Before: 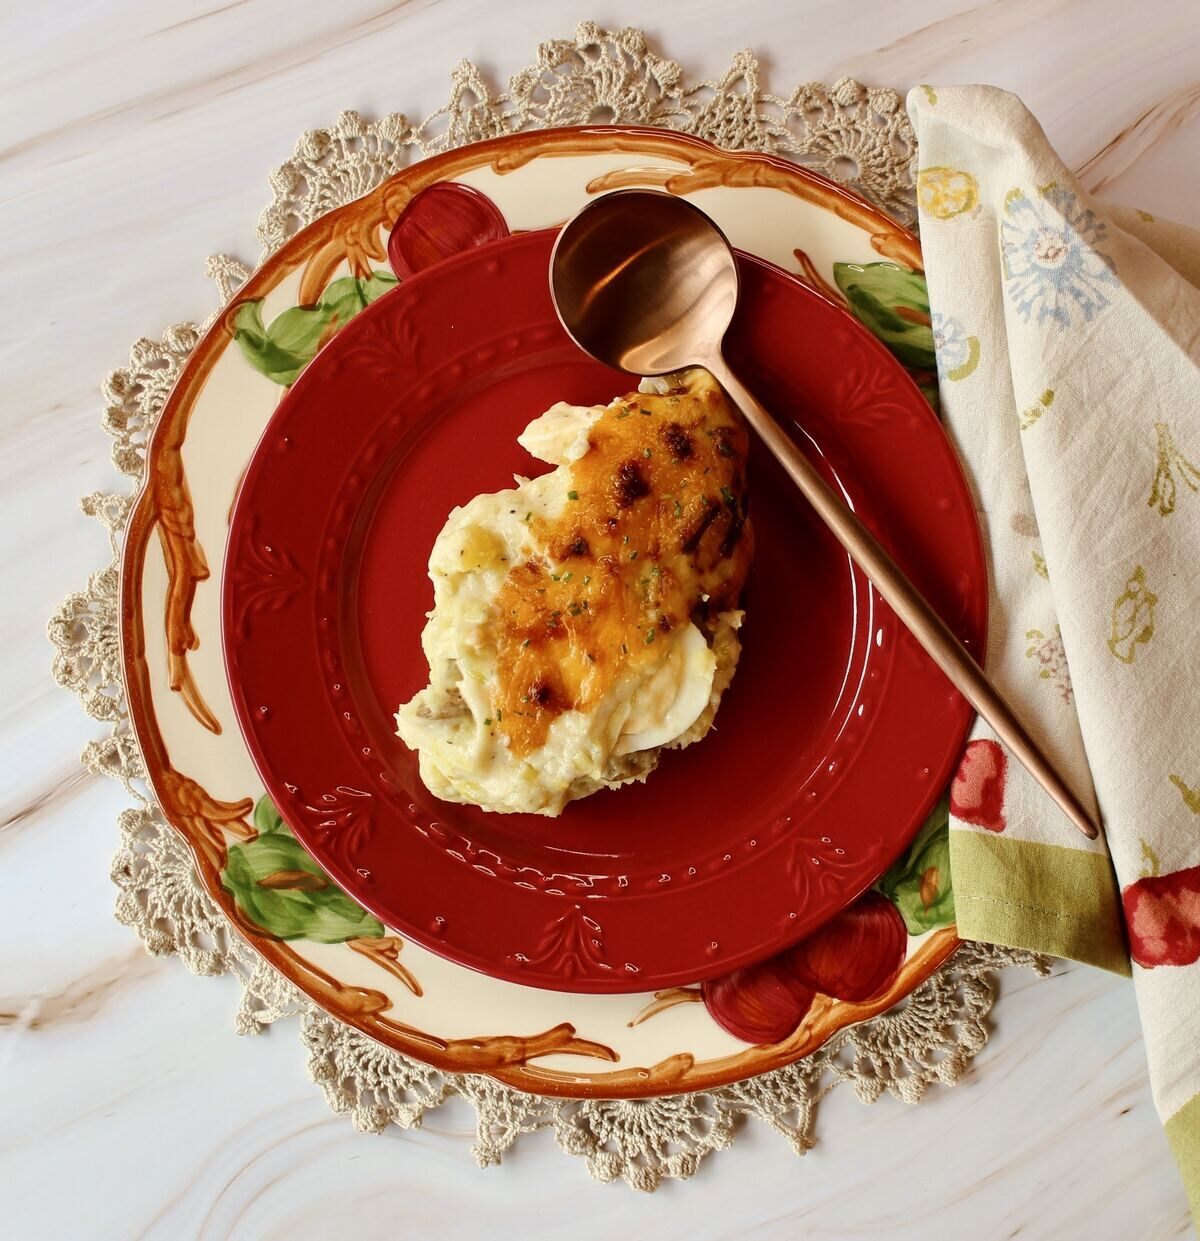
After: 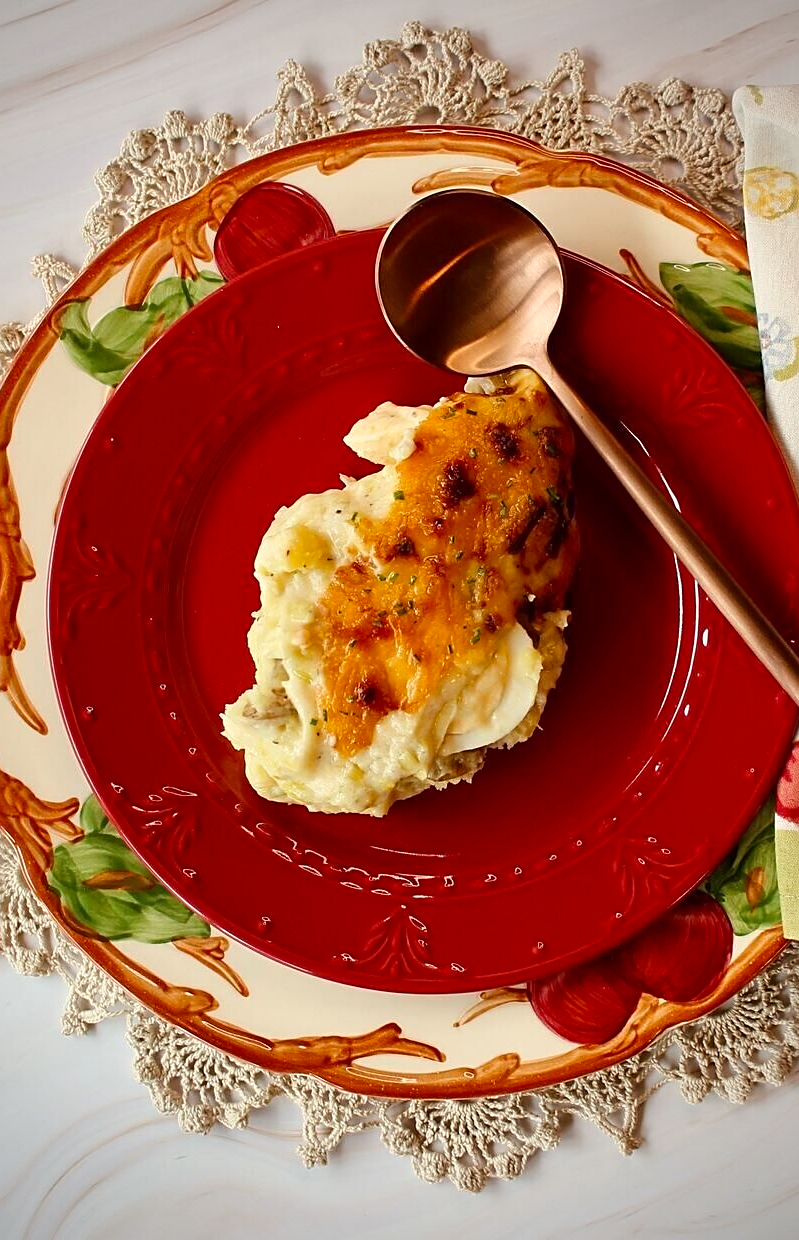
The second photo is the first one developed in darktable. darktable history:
vignetting: unbound false
sharpen: on, module defaults
crop and rotate: left 14.503%, right 18.834%
tone equalizer: smoothing diameter 24.85%, edges refinement/feathering 7.28, preserve details guided filter
